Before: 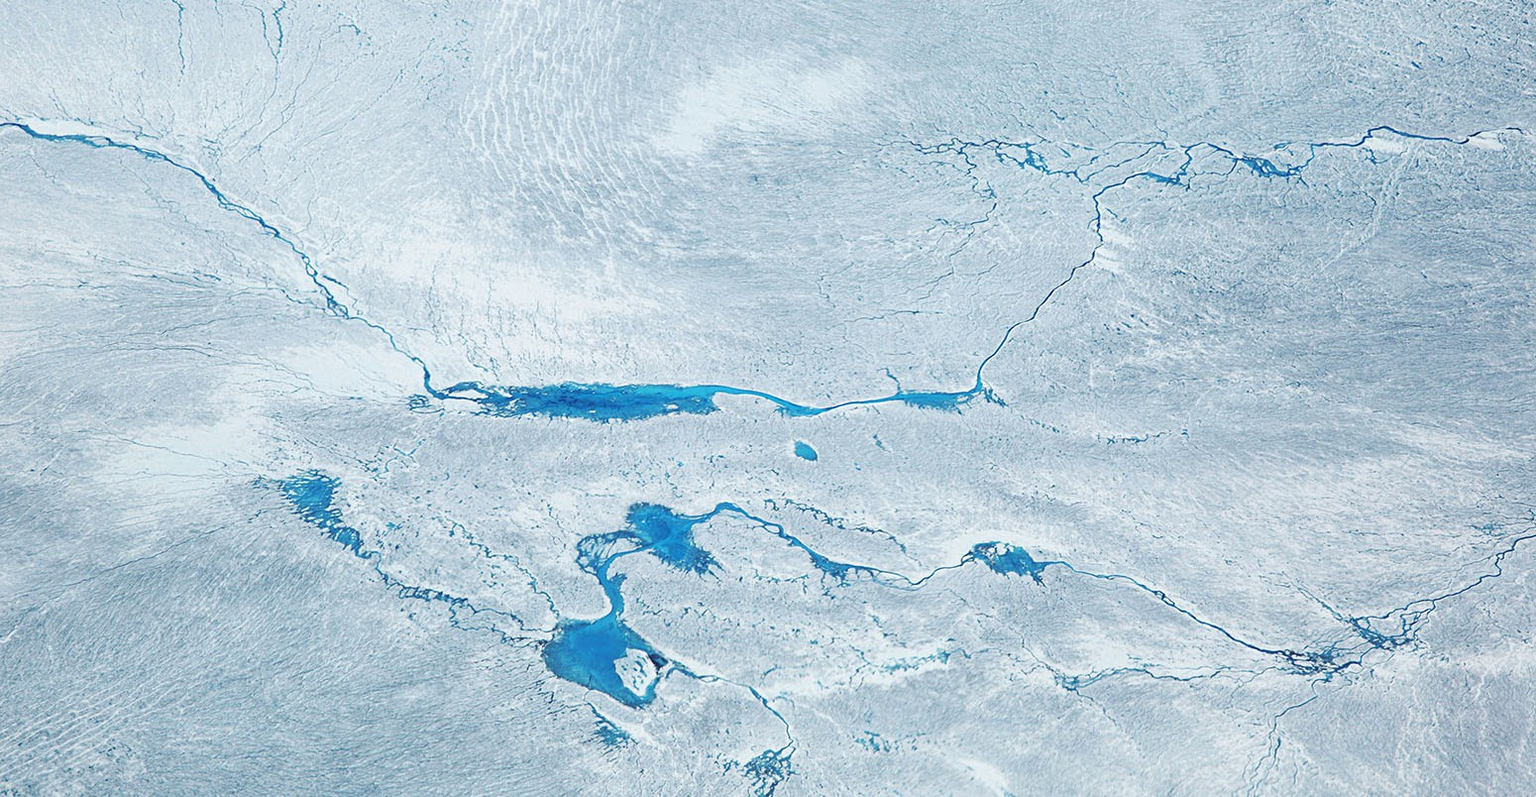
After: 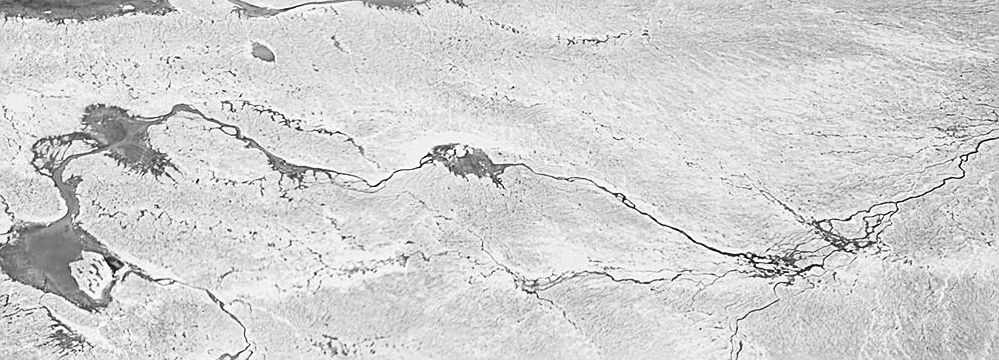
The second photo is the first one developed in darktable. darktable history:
color correction: highlights a* 1.83, highlights b* 34.02, shadows a* -36.68, shadows b* -5.48
shadows and highlights: shadows 0, highlights 40
monochrome: on, module defaults
crop and rotate: left 35.509%, top 50.238%, bottom 4.934%
white balance: emerald 1
velvia: on, module defaults
rotate and perspective: automatic cropping off
sharpen: on, module defaults
